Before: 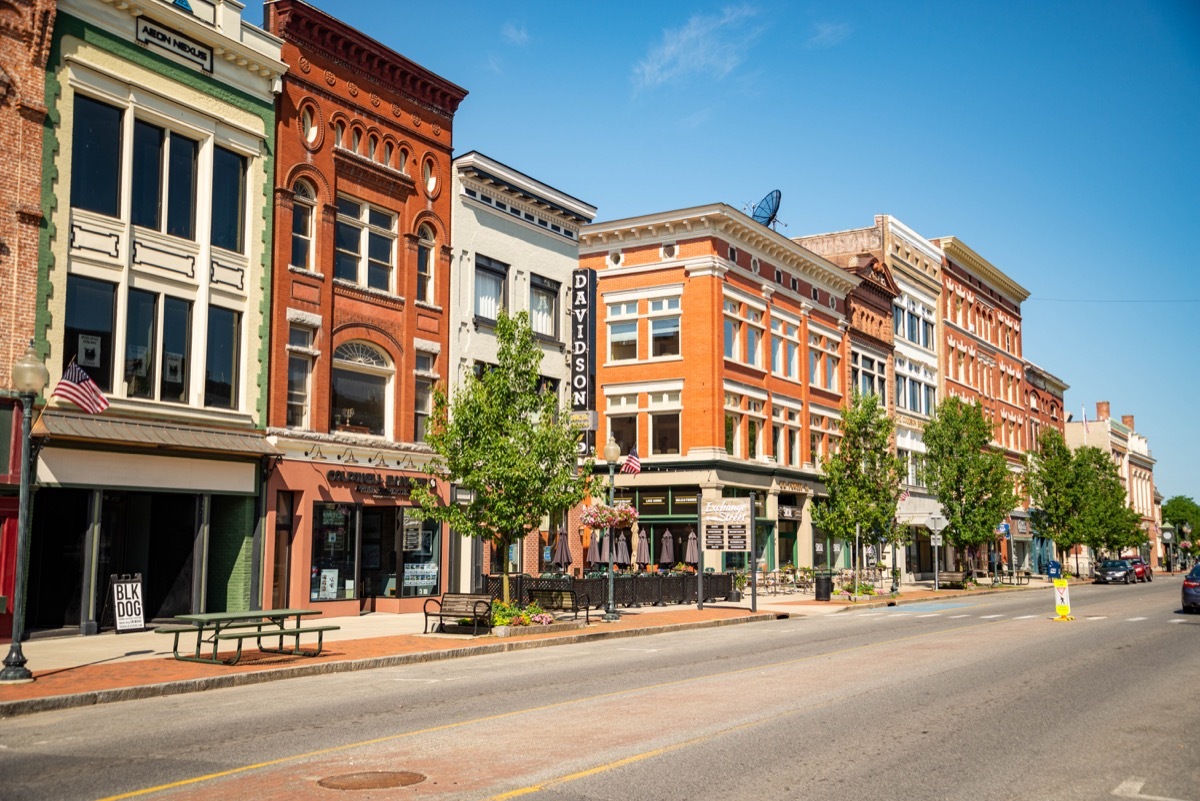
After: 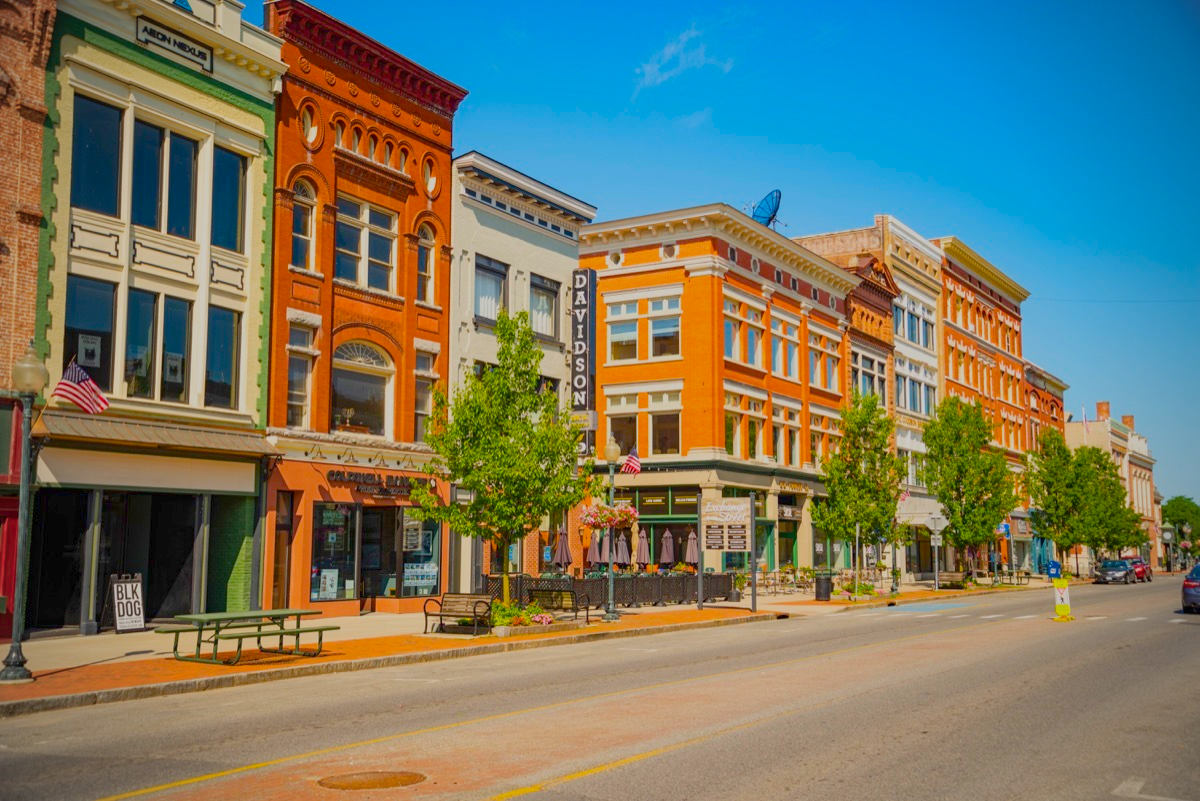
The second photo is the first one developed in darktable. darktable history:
color balance rgb: linear chroma grading › global chroma 24.952%, perceptual saturation grading › global saturation 30.002%, contrast -29.955%
exposure: compensate highlight preservation false
vignetting: fall-off radius 61.07%, unbound false
